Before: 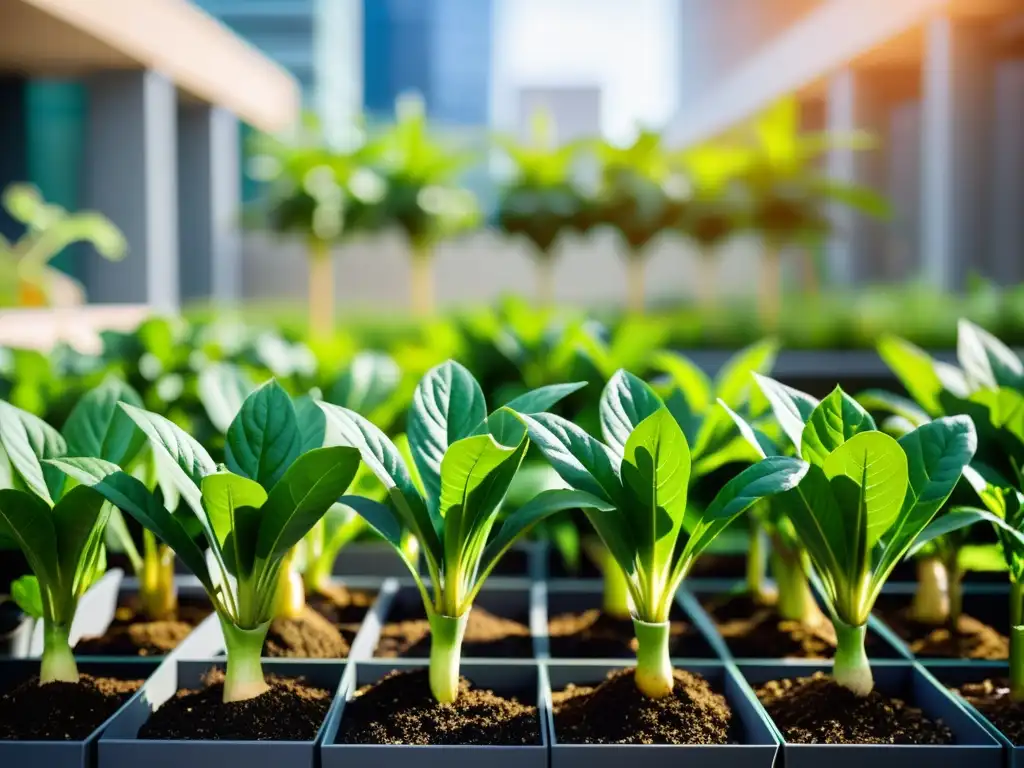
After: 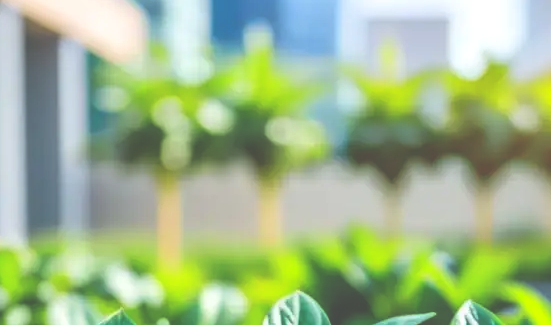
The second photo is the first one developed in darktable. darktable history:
crop: left 14.892%, top 9.028%, right 31.202%, bottom 48.576%
exposure: black level correction -0.087, compensate exposure bias true, compensate highlight preservation false
contrast brightness saturation: contrast 0.086, saturation 0.269
local contrast: highlights 1%, shadows 7%, detail 133%
